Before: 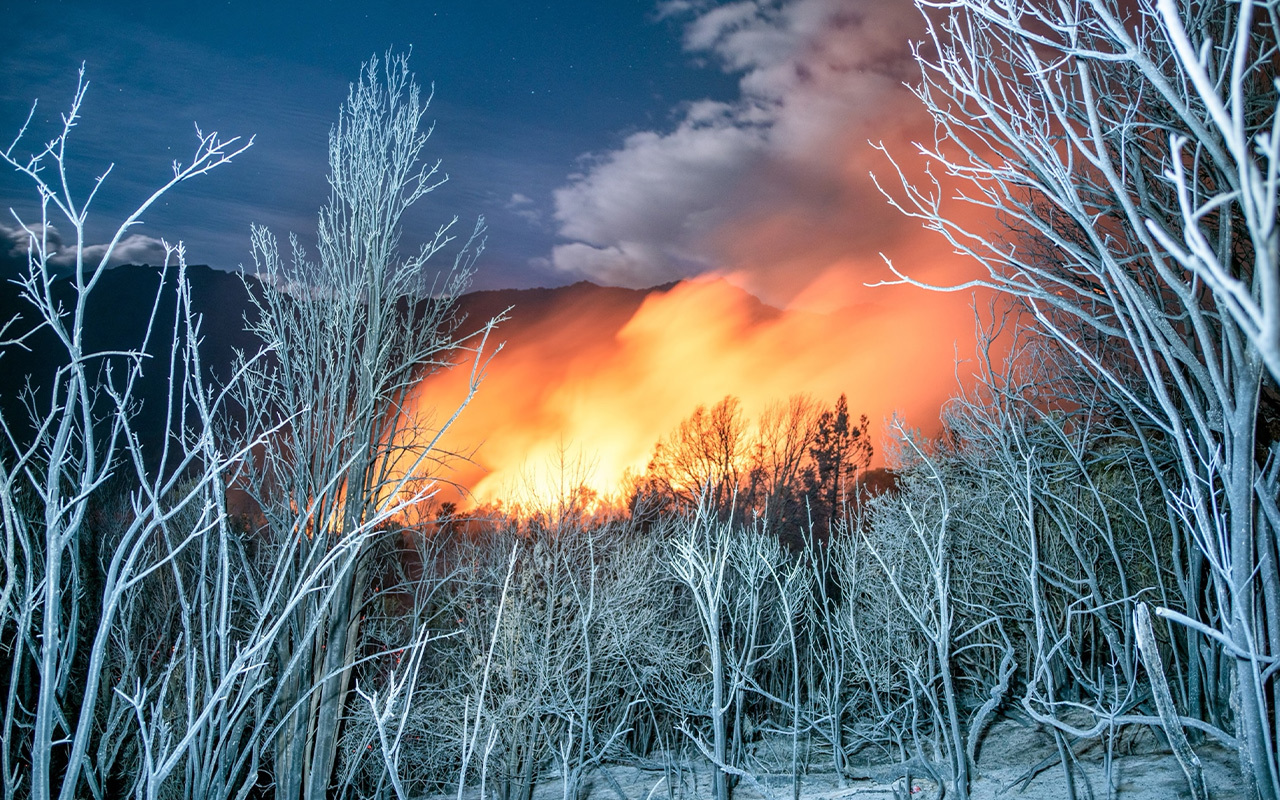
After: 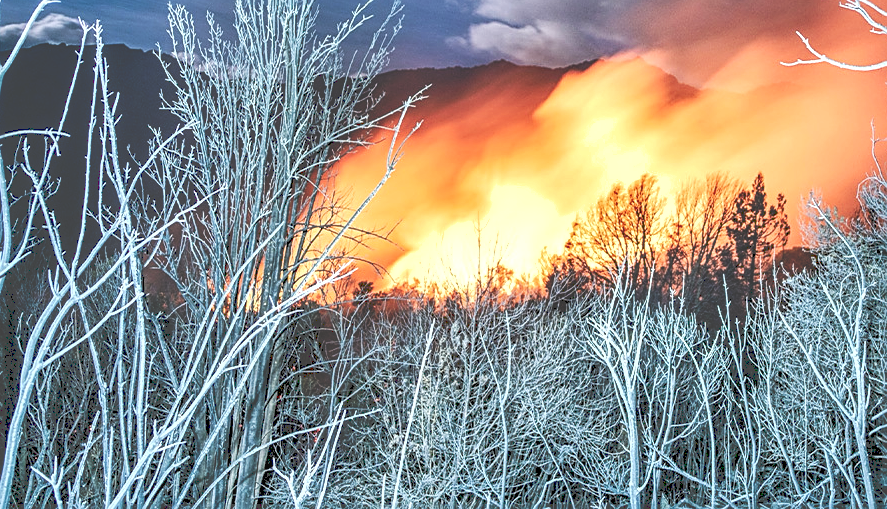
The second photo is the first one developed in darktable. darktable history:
crop: left 6.488%, top 27.668%, right 24.183%, bottom 8.656%
tone curve: curves: ch0 [(0, 0) (0.003, 0.273) (0.011, 0.276) (0.025, 0.276) (0.044, 0.28) (0.069, 0.283) (0.1, 0.288) (0.136, 0.293) (0.177, 0.302) (0.224, 0.321) (0.277, 0.349) (0.335, 0.393) (0.399, 0.448) (0.468, 0.51) (0.543, 0.589) (0.623, 0.677) (0.709, 0.761) (0.801, 0.839) (0.898, 0.909) (1, 1)], preserve colors none
sharpen: on, module defaults
exposure: exposure 0.375 EV, compensate highlight preservation false
shadows and highlights: low approximation 0.01, soften with gaussian
local contrast: on, module defaults
